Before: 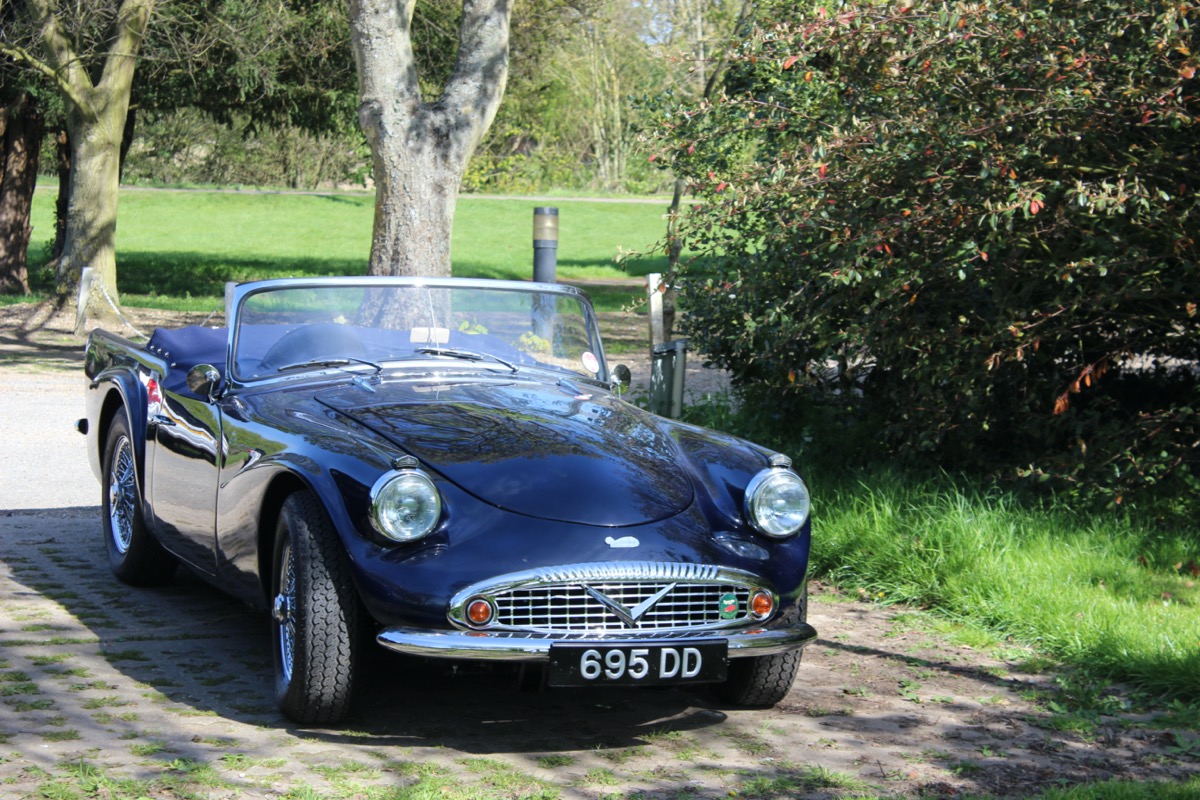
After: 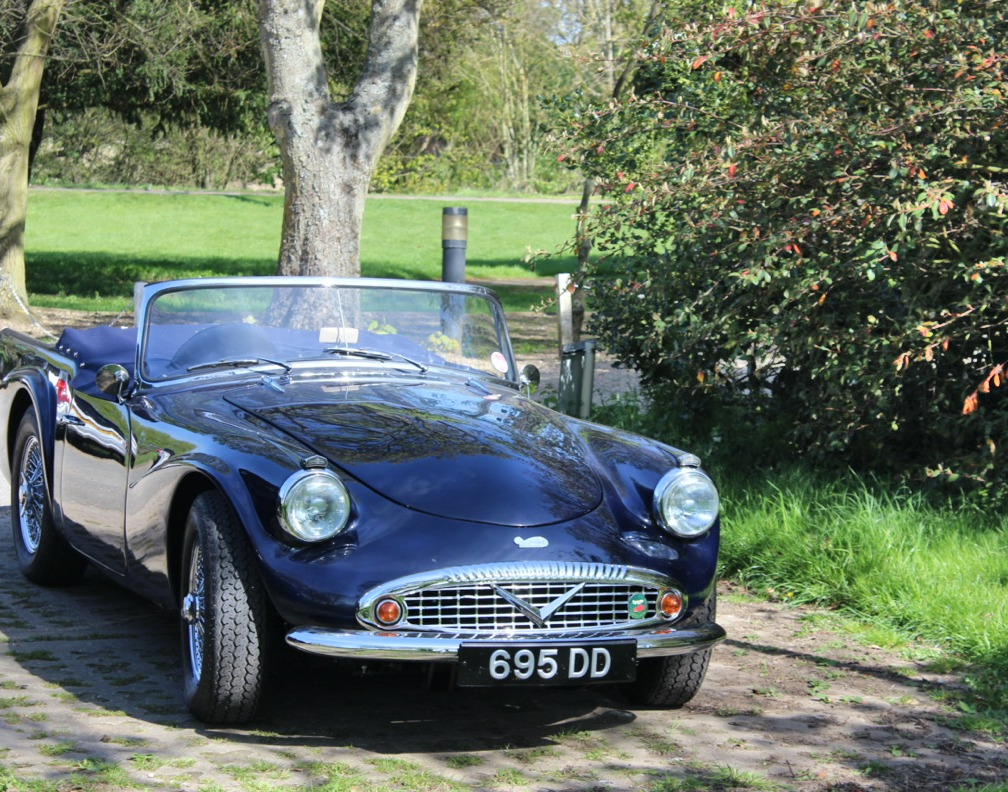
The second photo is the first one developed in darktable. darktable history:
color balance: contrast fulcrum 17.78%
crop: left 7.598%, right 7.873%
shadows and highlights: shadows 75, highlights -60.85, soften with gaussian
